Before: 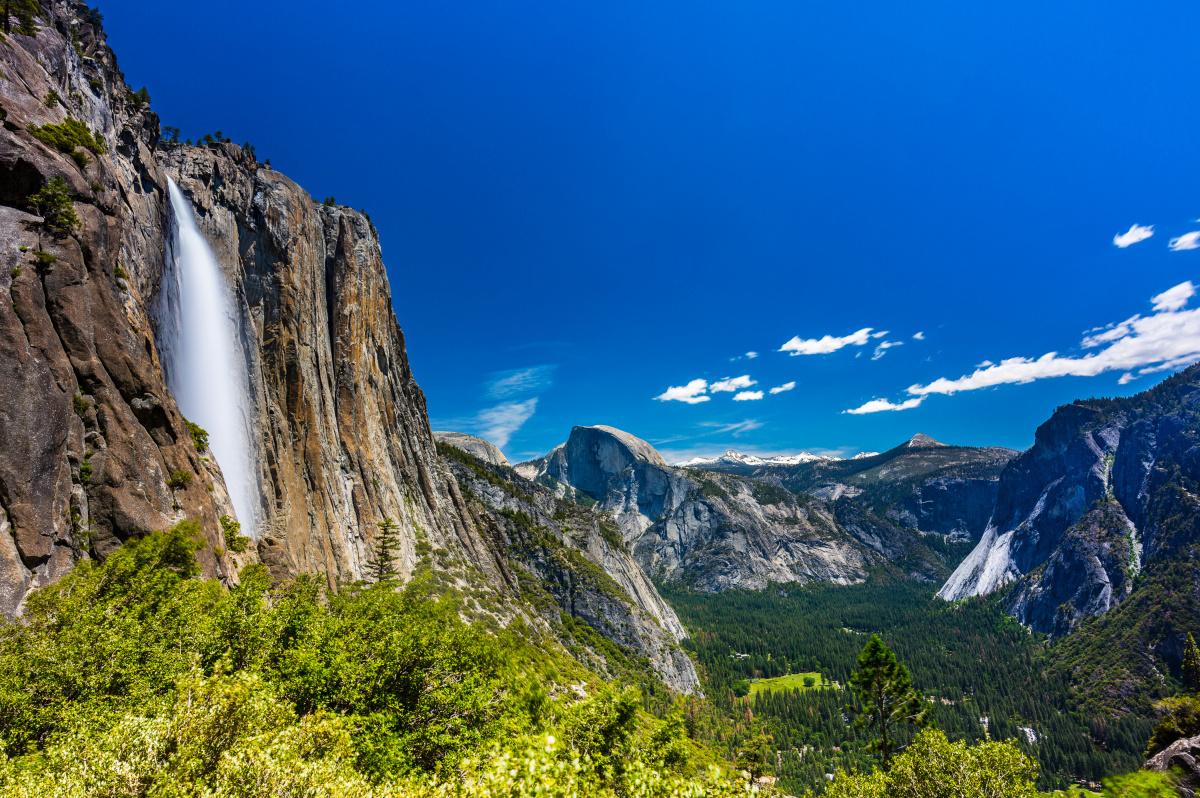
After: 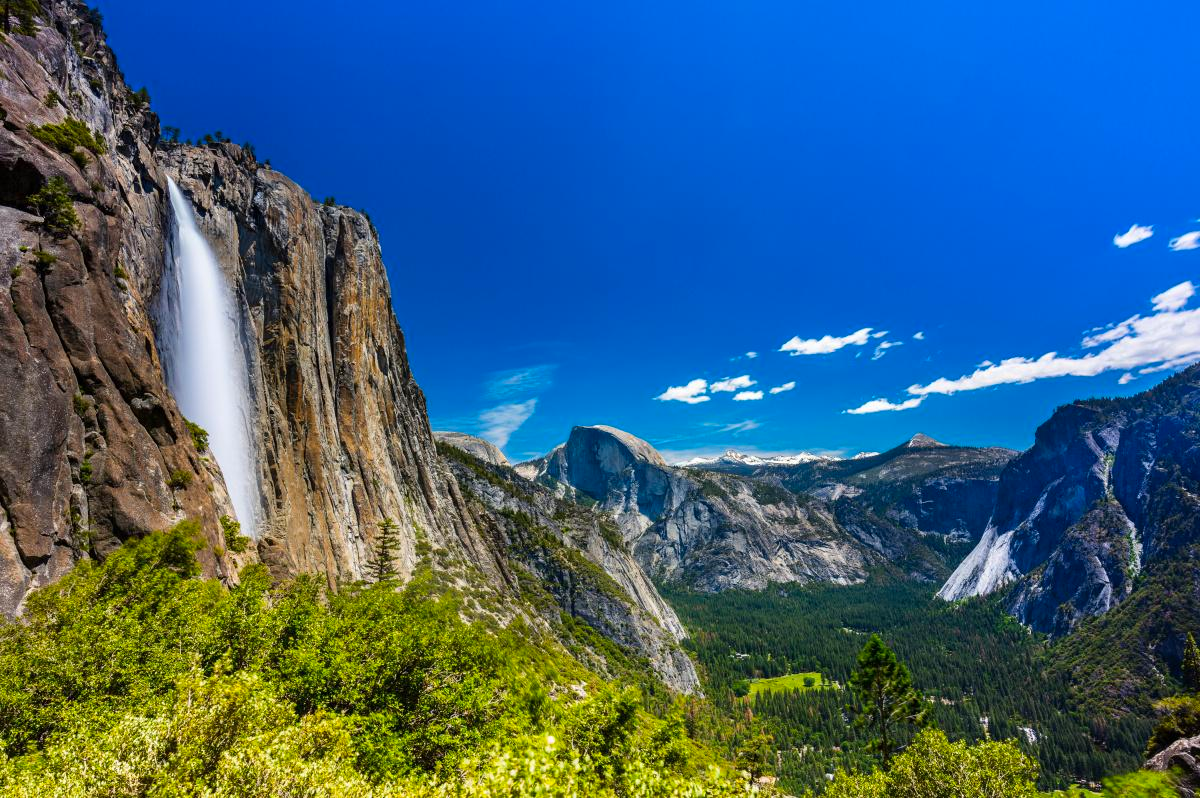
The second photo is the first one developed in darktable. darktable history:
contrast brightness saturation: saturation 0.128
